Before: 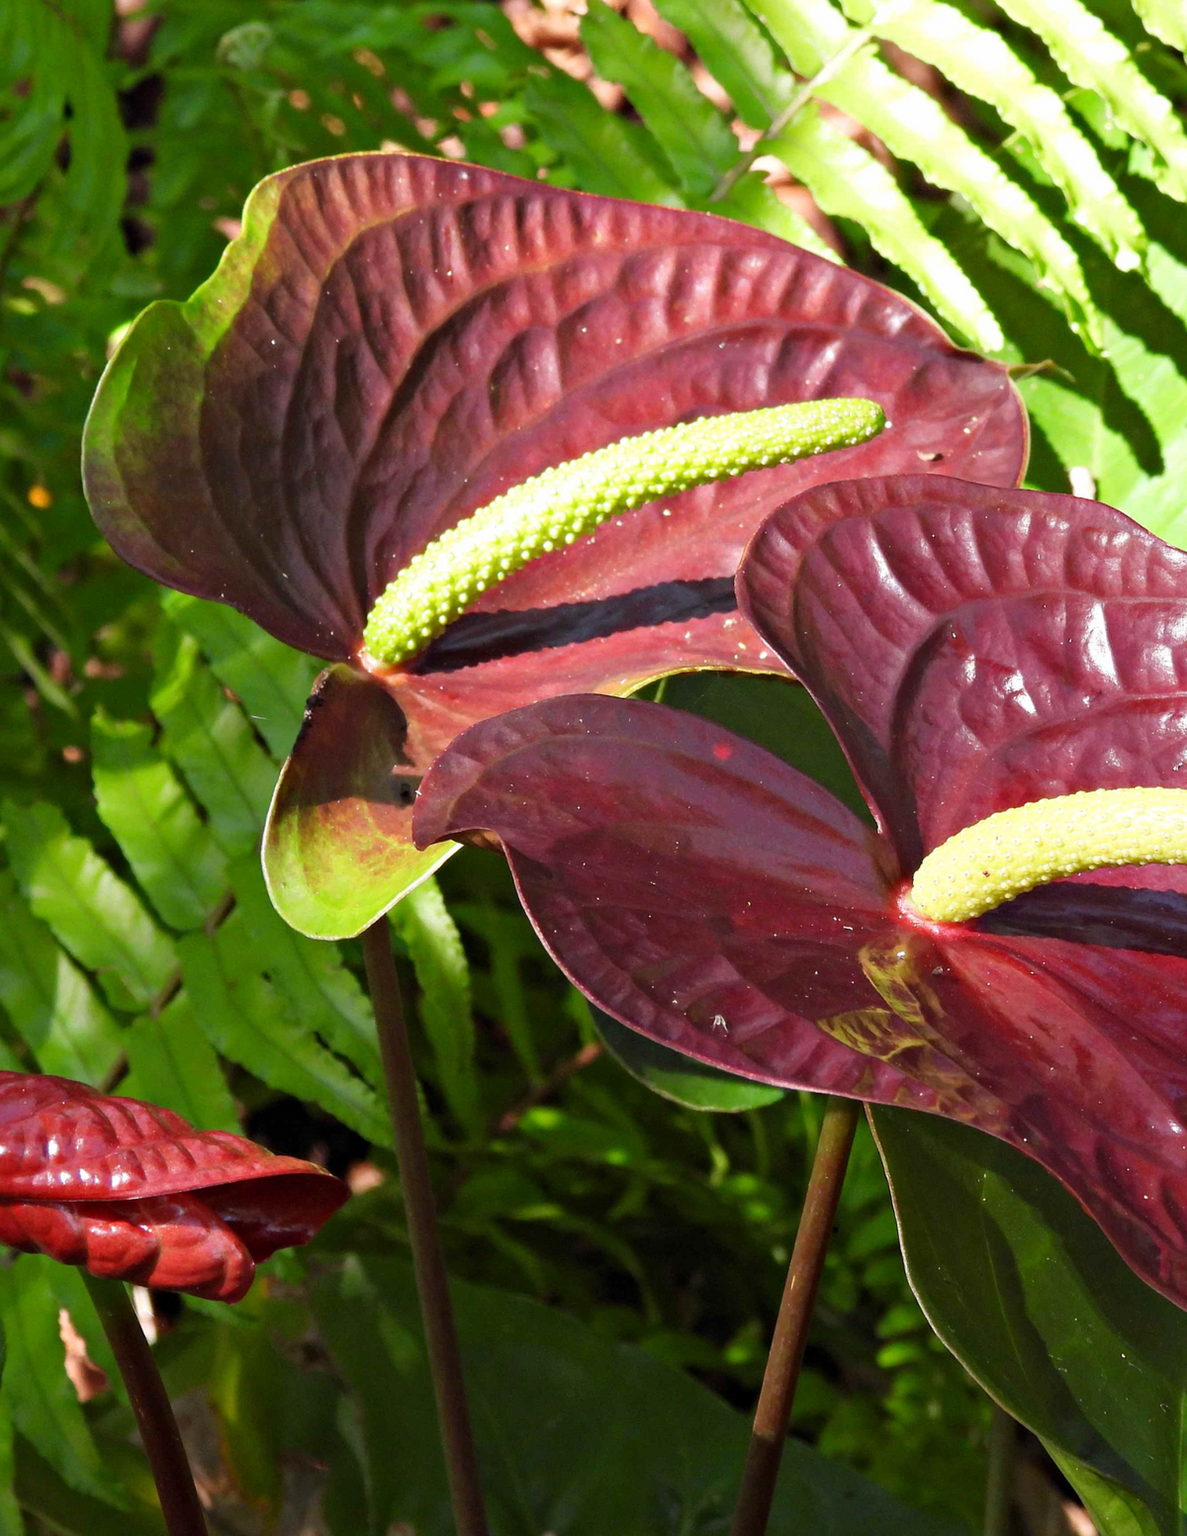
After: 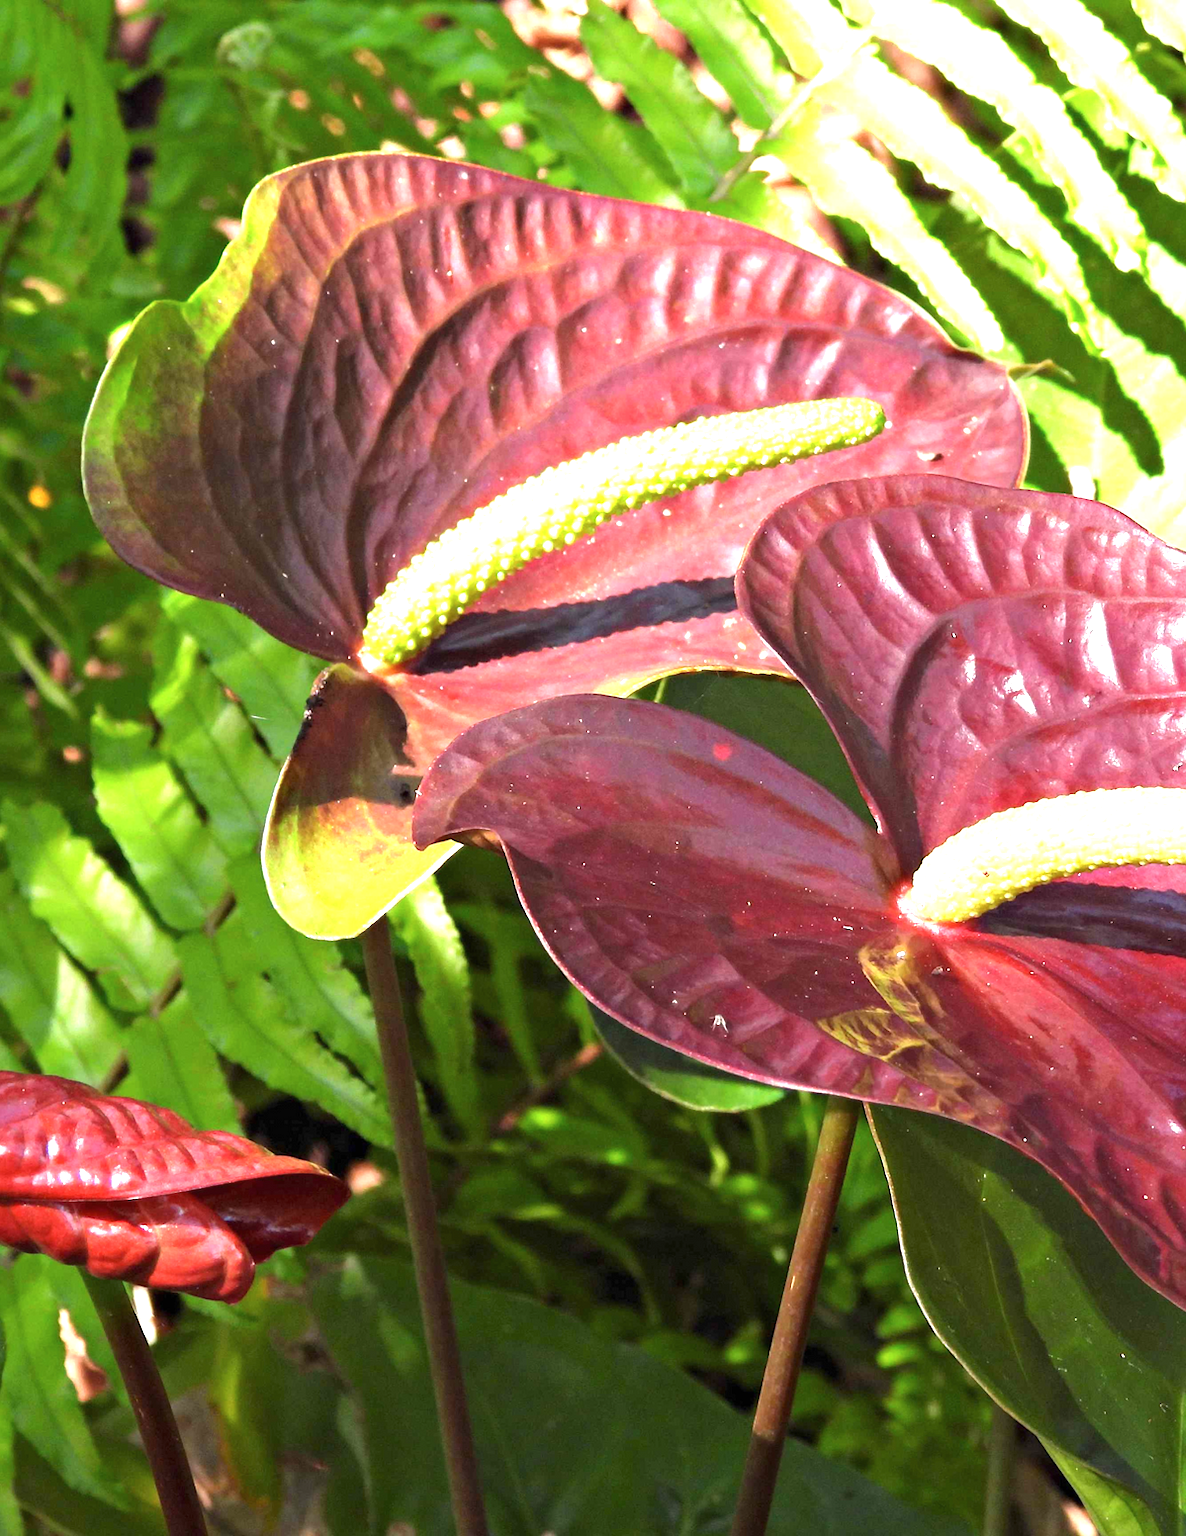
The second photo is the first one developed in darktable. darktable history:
exposure: black level correction 0, exposure 1.1 EV, compensate highlight preservation false
contrast brightness saturation: contrast 0.01, saturation -0.05
